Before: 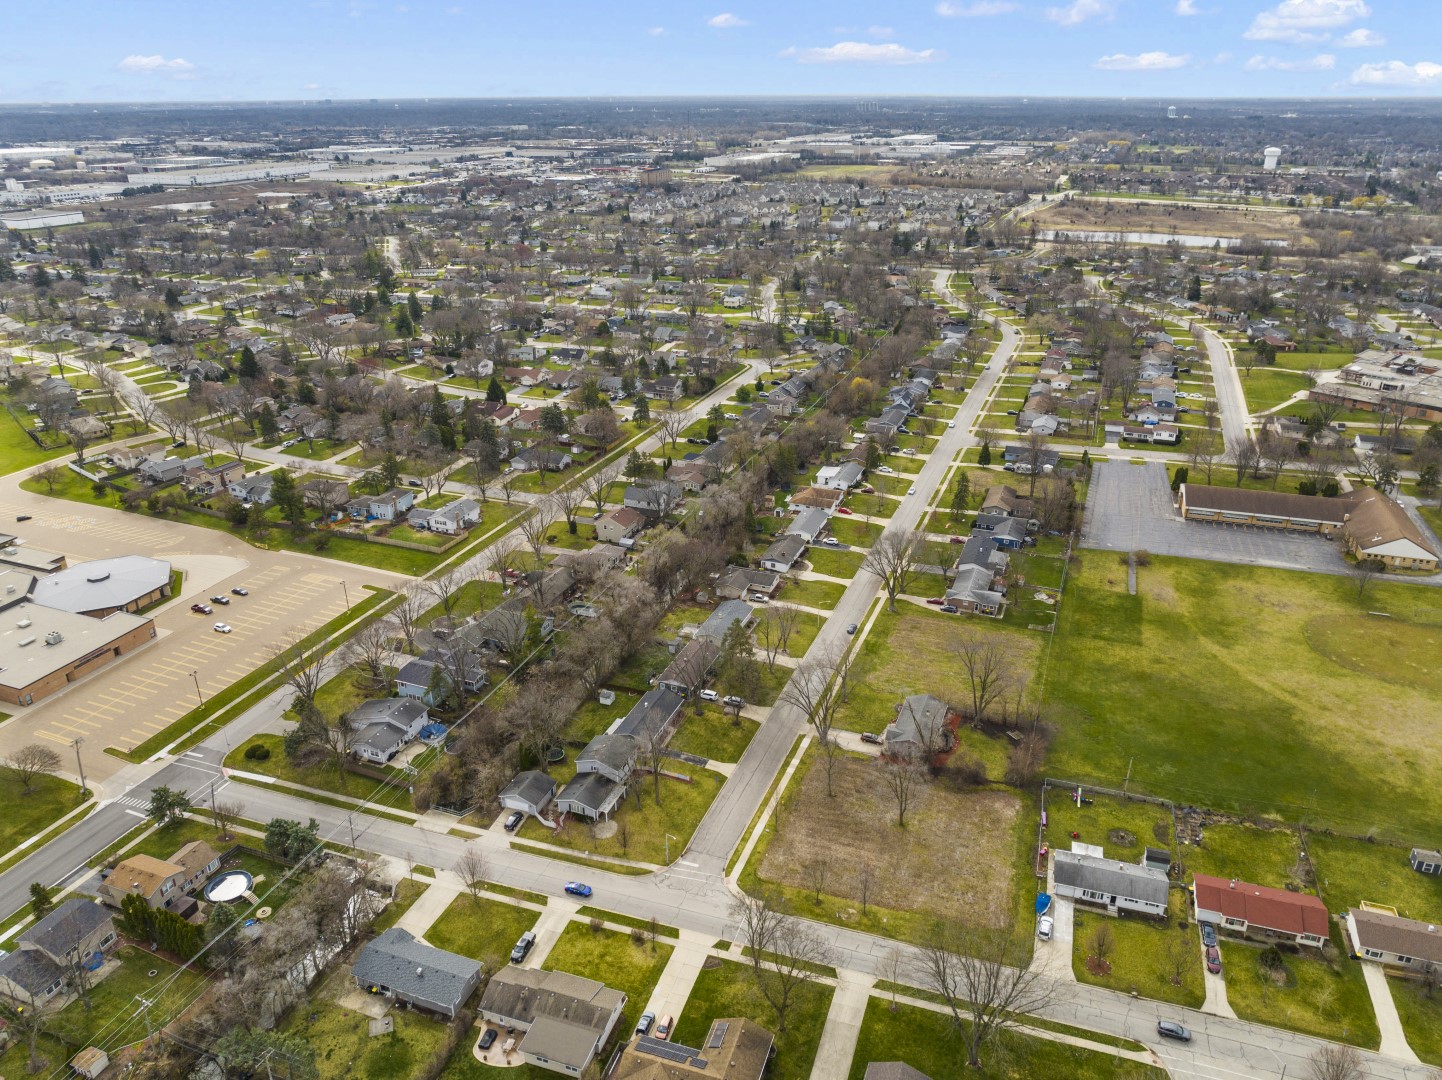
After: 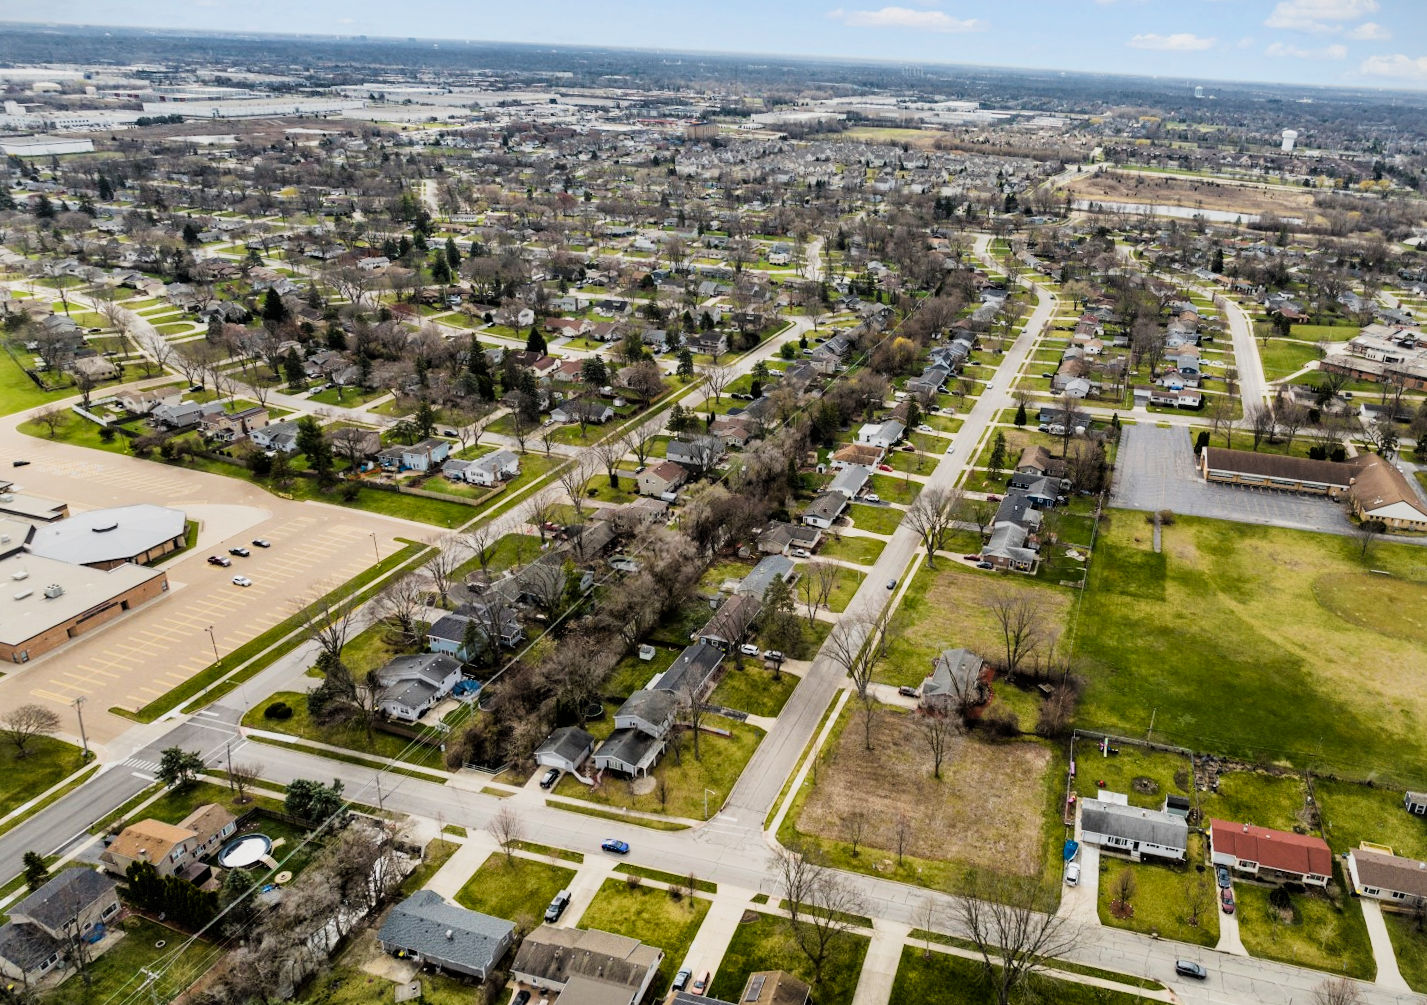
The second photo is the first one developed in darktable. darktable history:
rotate and perspective: rotation 0.679°, lens shift (horizontal) 0.136, crop left 0.009, crop right 0.991, crop top 0.078, crop bottom 0.95
vignetting: fall-off start 97.28%, fall-off radius 79%, brightness -0.462, saturation -0.3, width/height ratio 1.114, dithering 8-bit output, unbound false
filmic rgb: black relative exposure -5 EV, white relative exposure 3.5 EV, hardness 3.19, contrast 1.5, highlights saturation mix -50%
